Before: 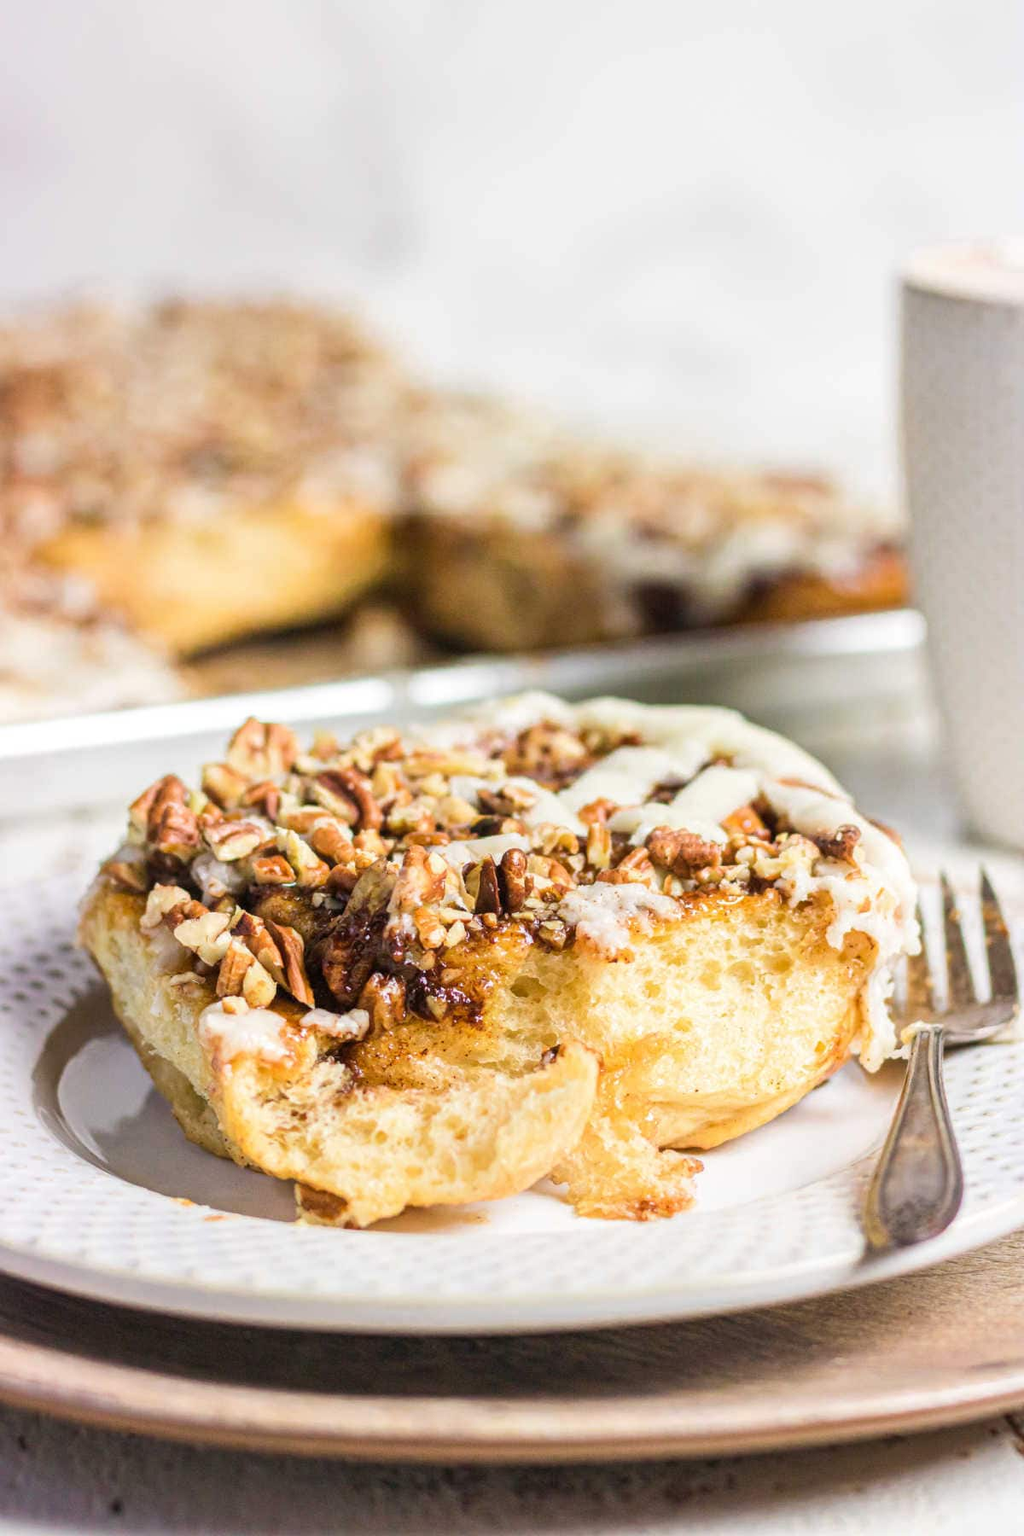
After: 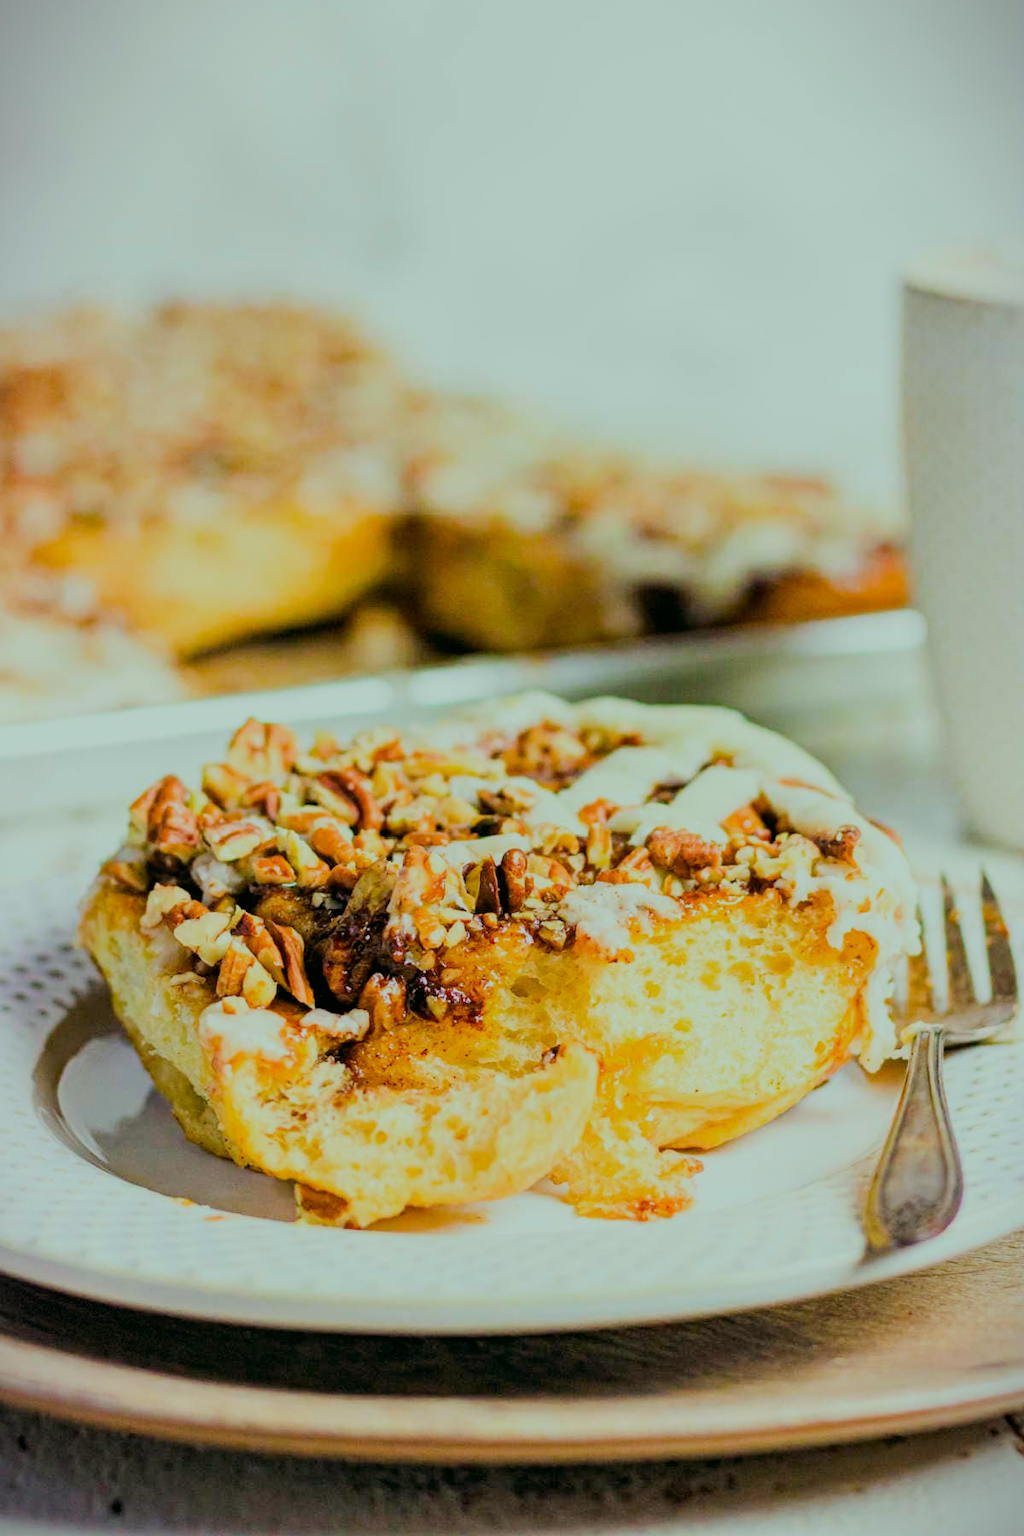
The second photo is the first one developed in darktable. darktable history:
vignetting: fall-off start 99.87%, fall-off radius 65.14%, brightness -0.575, automatic ratio true, dithering 8-bit output
filmic rgb: black relative exposure -6.06 EV, white relative exposure 6.94 EV, hardness 2.25
haze removal: adaptive false
color correction: highlights a* -7.64, highlights b* 1.39, shadows a* -3.32, saturation 1.45
